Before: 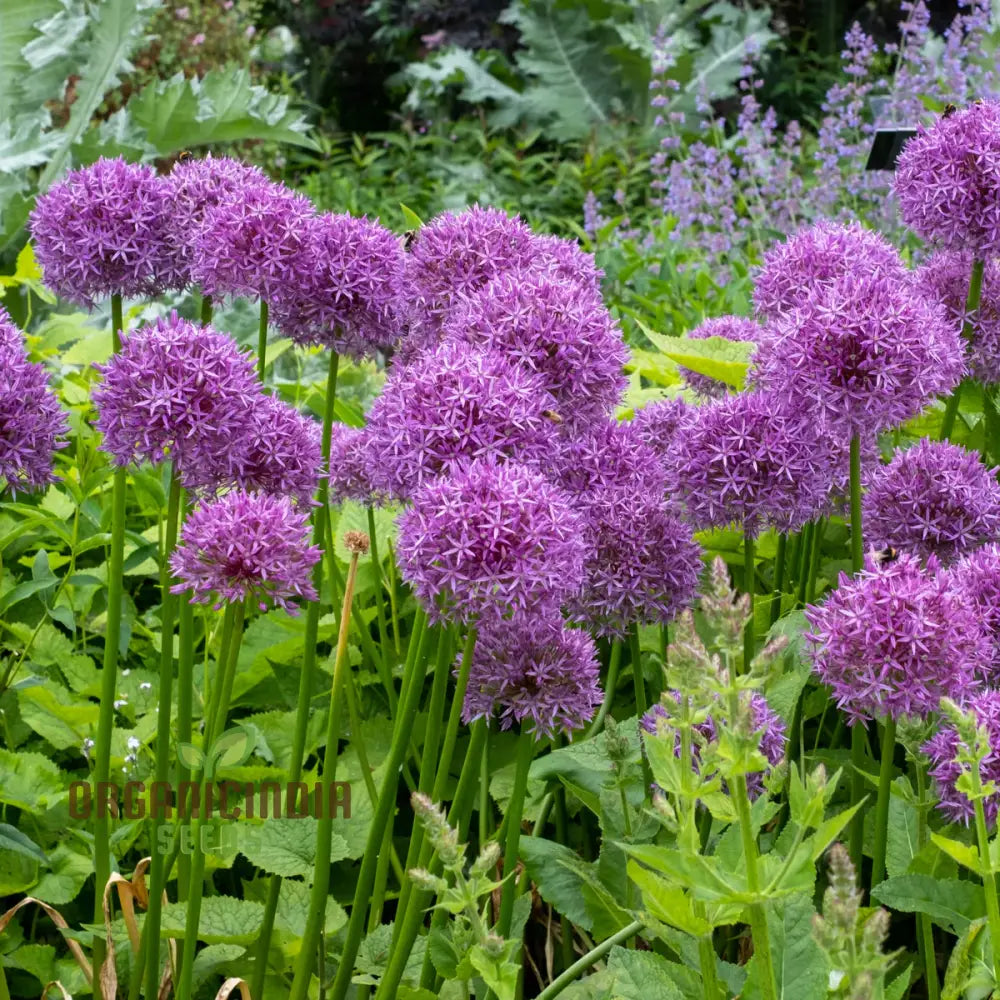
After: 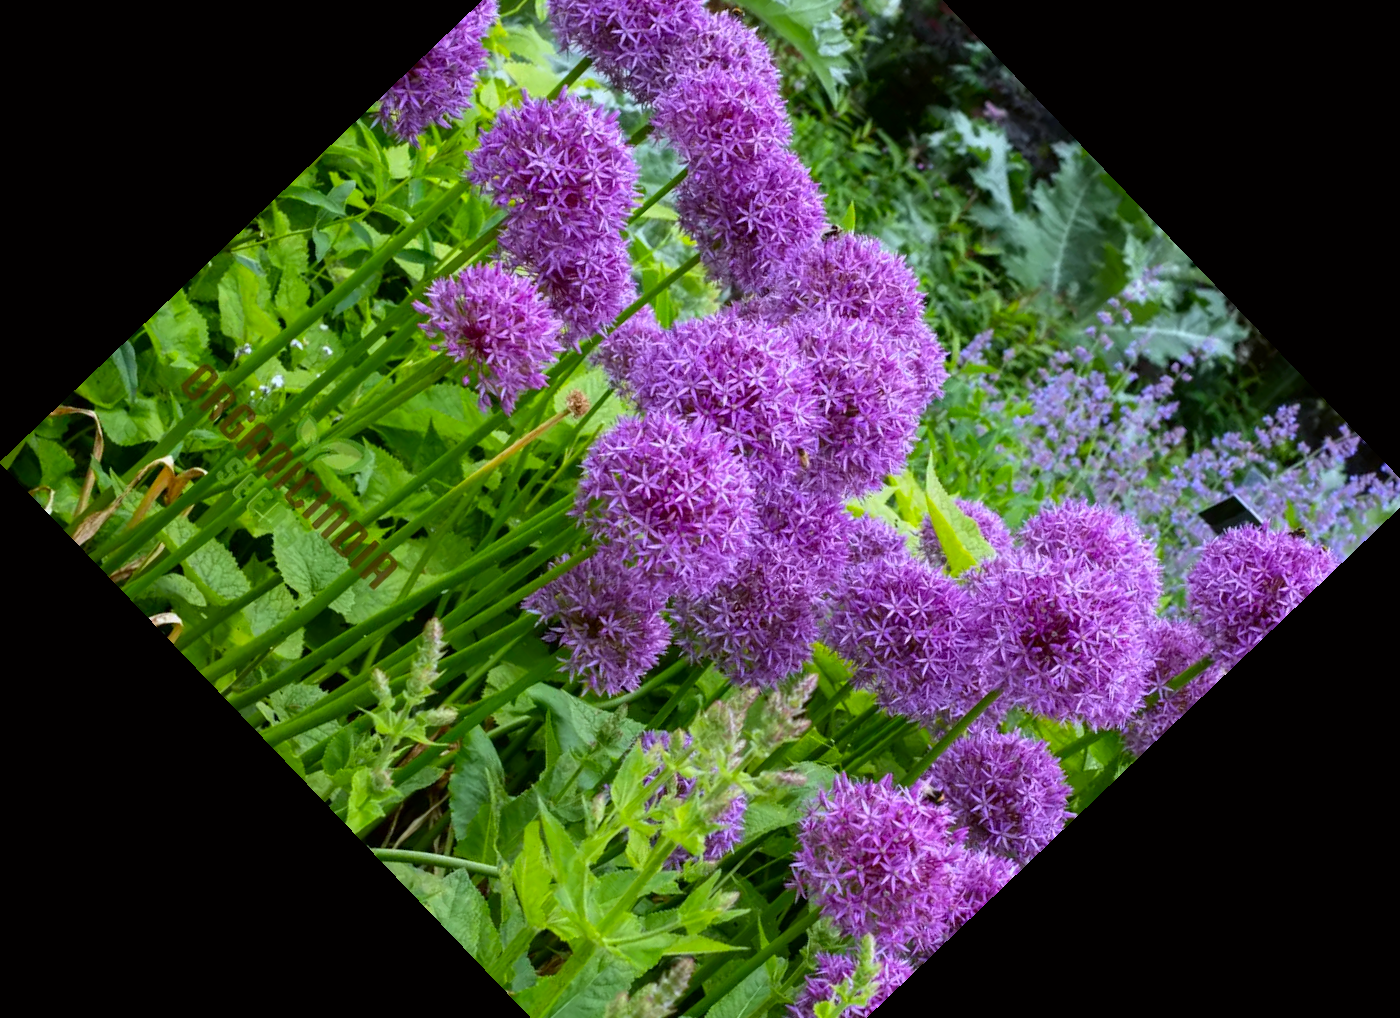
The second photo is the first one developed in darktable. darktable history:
contrast brightness saturation: contrast 0.08, saturation 0.2
color correction: highlights a* 3.12, highlights b* -1.55, shadows a* -0.101, shadows b* 2.52, saturation 0.98
white balance: red 0.925, blue 1.046
crop and rotate: angle -46.26°, top 16.234%, right 0.912%, bottom 11.704%
